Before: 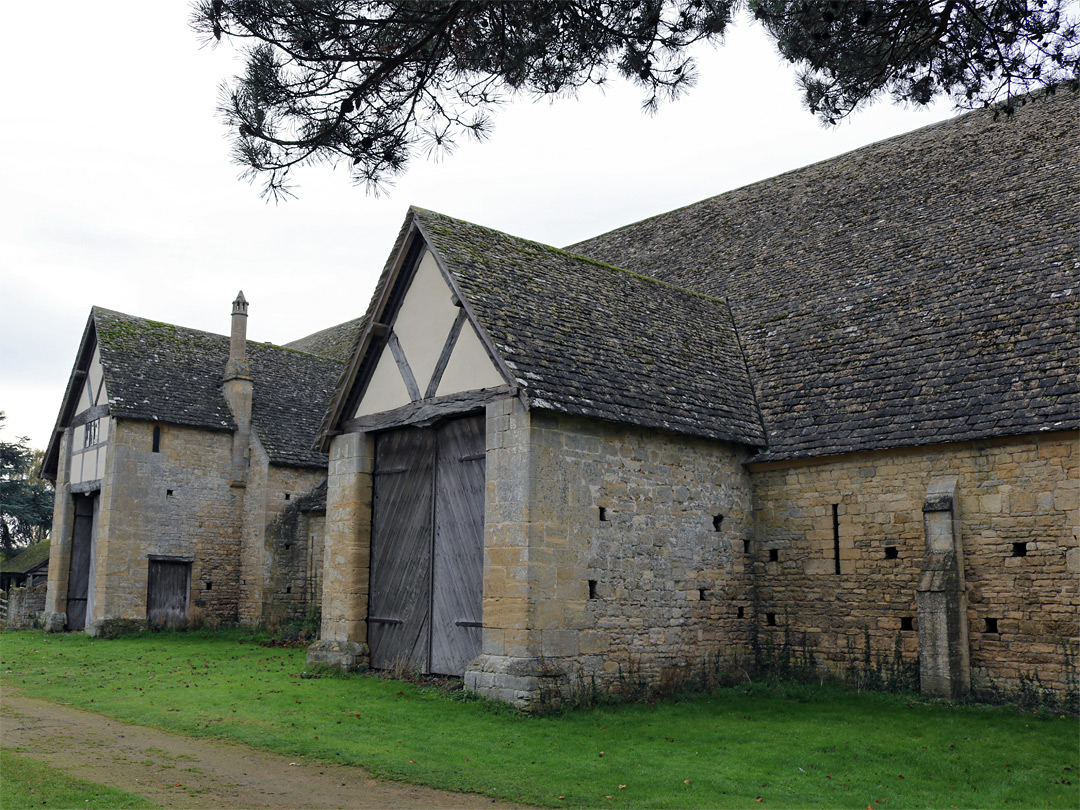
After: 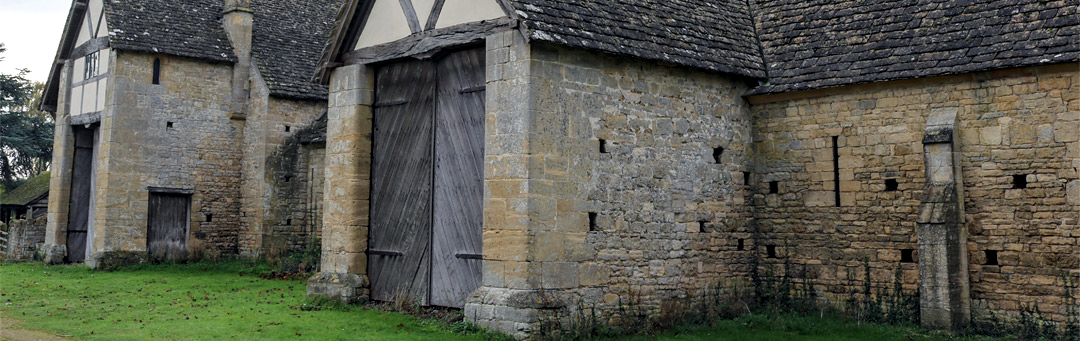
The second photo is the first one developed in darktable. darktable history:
exposure: exposure 0.168 EV, compensate highlight preservation false
crop: top 45.493%, bottom 12.289%
local contrast: on, module defaults
